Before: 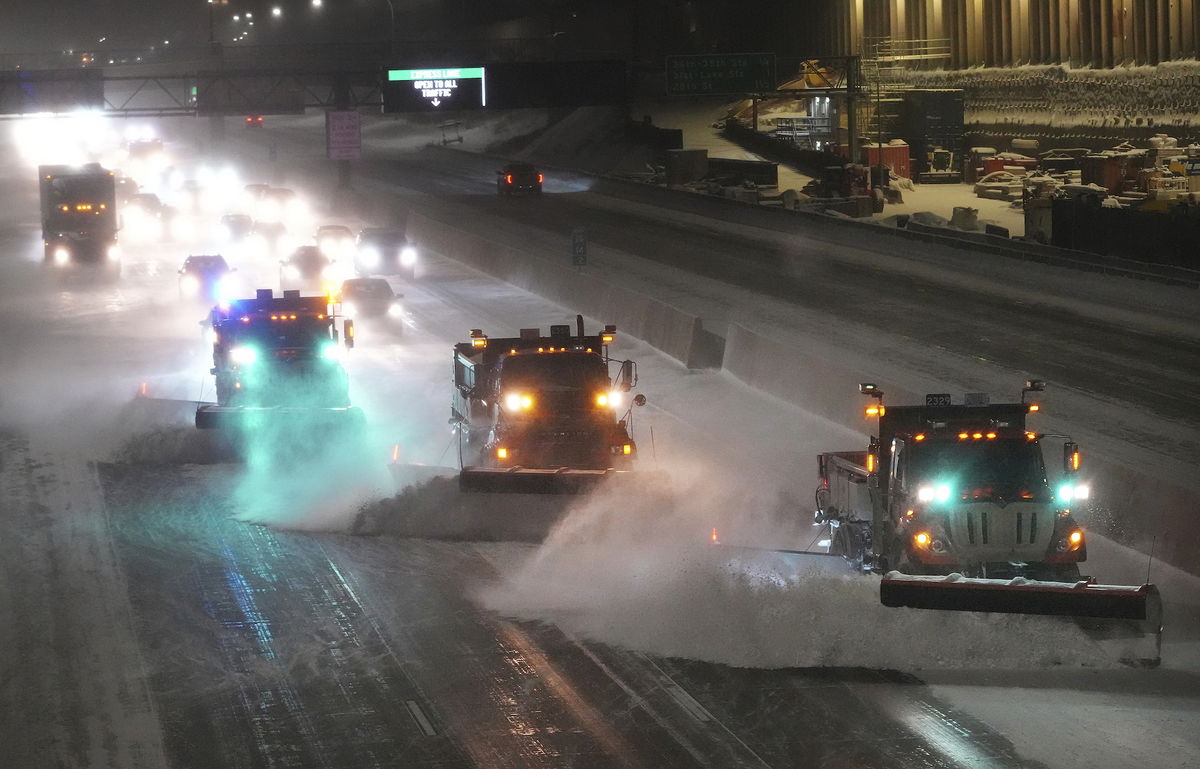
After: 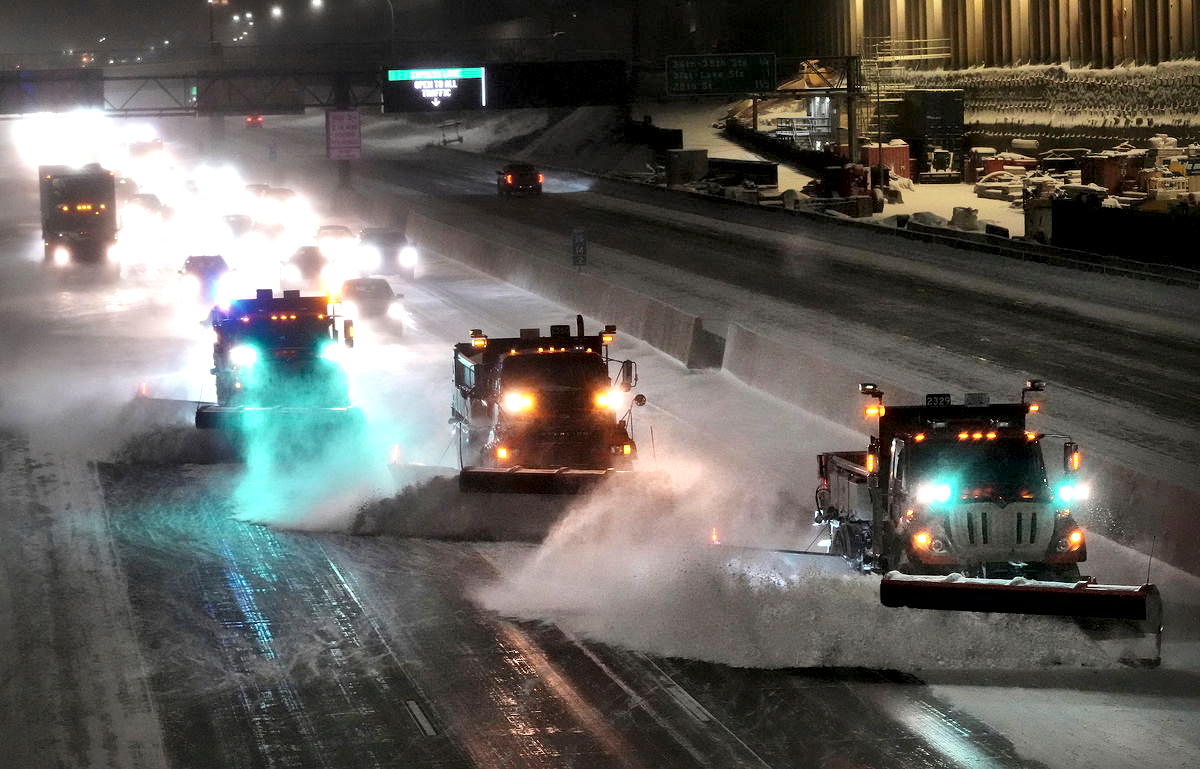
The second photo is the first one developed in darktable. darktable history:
local contrast: mode bilateral grid, contrast 43, coarseness 69, detail 213%, midtone range 0.2
